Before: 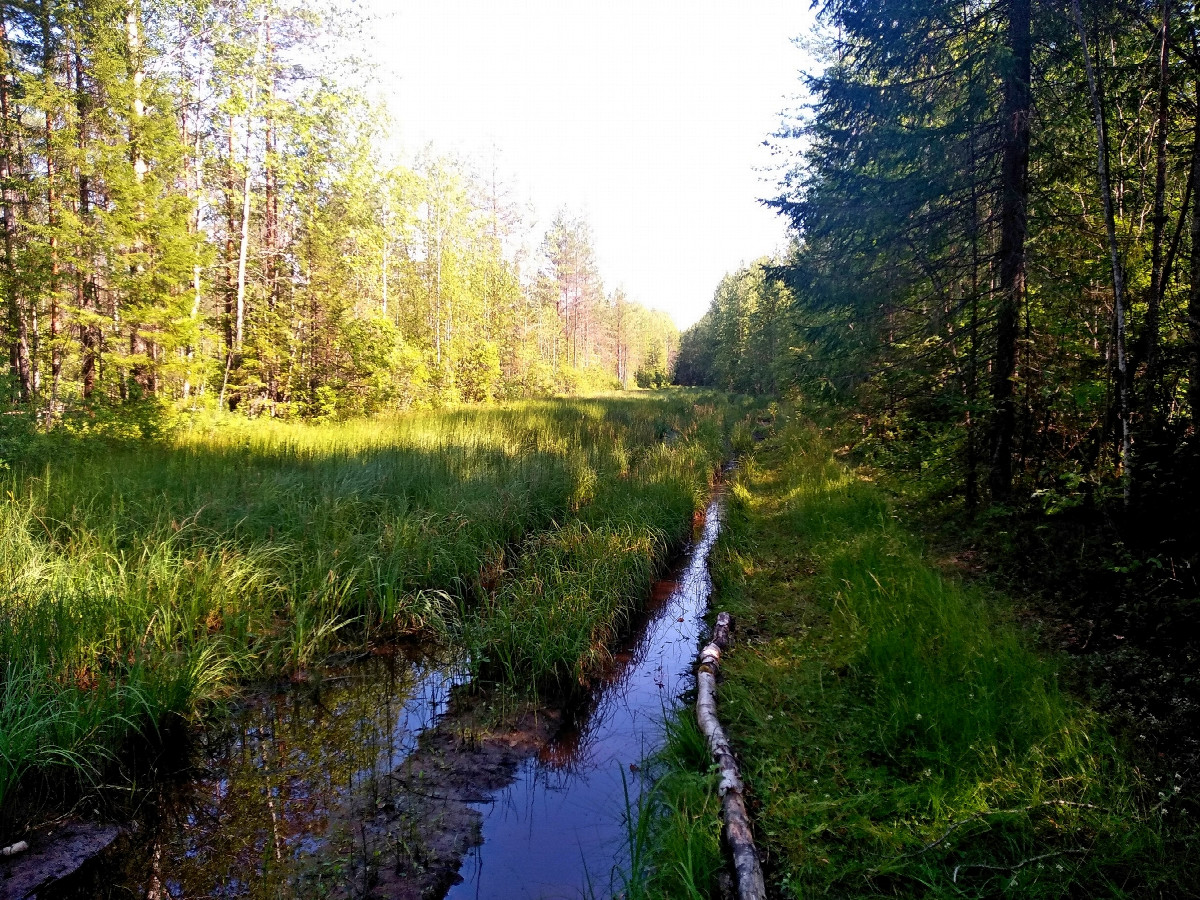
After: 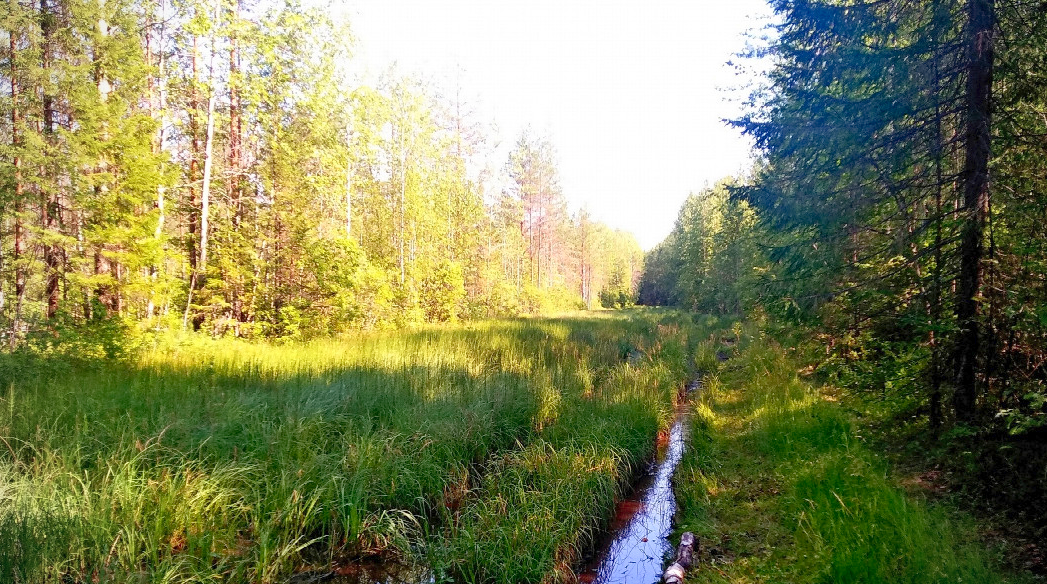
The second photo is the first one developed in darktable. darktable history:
crop: left 3.042%, top 8.925%, right 9.674%, bottom 26.162%
vignetting: fall-off radius 63.84%
levels: levels [0, 0.445, 1]
